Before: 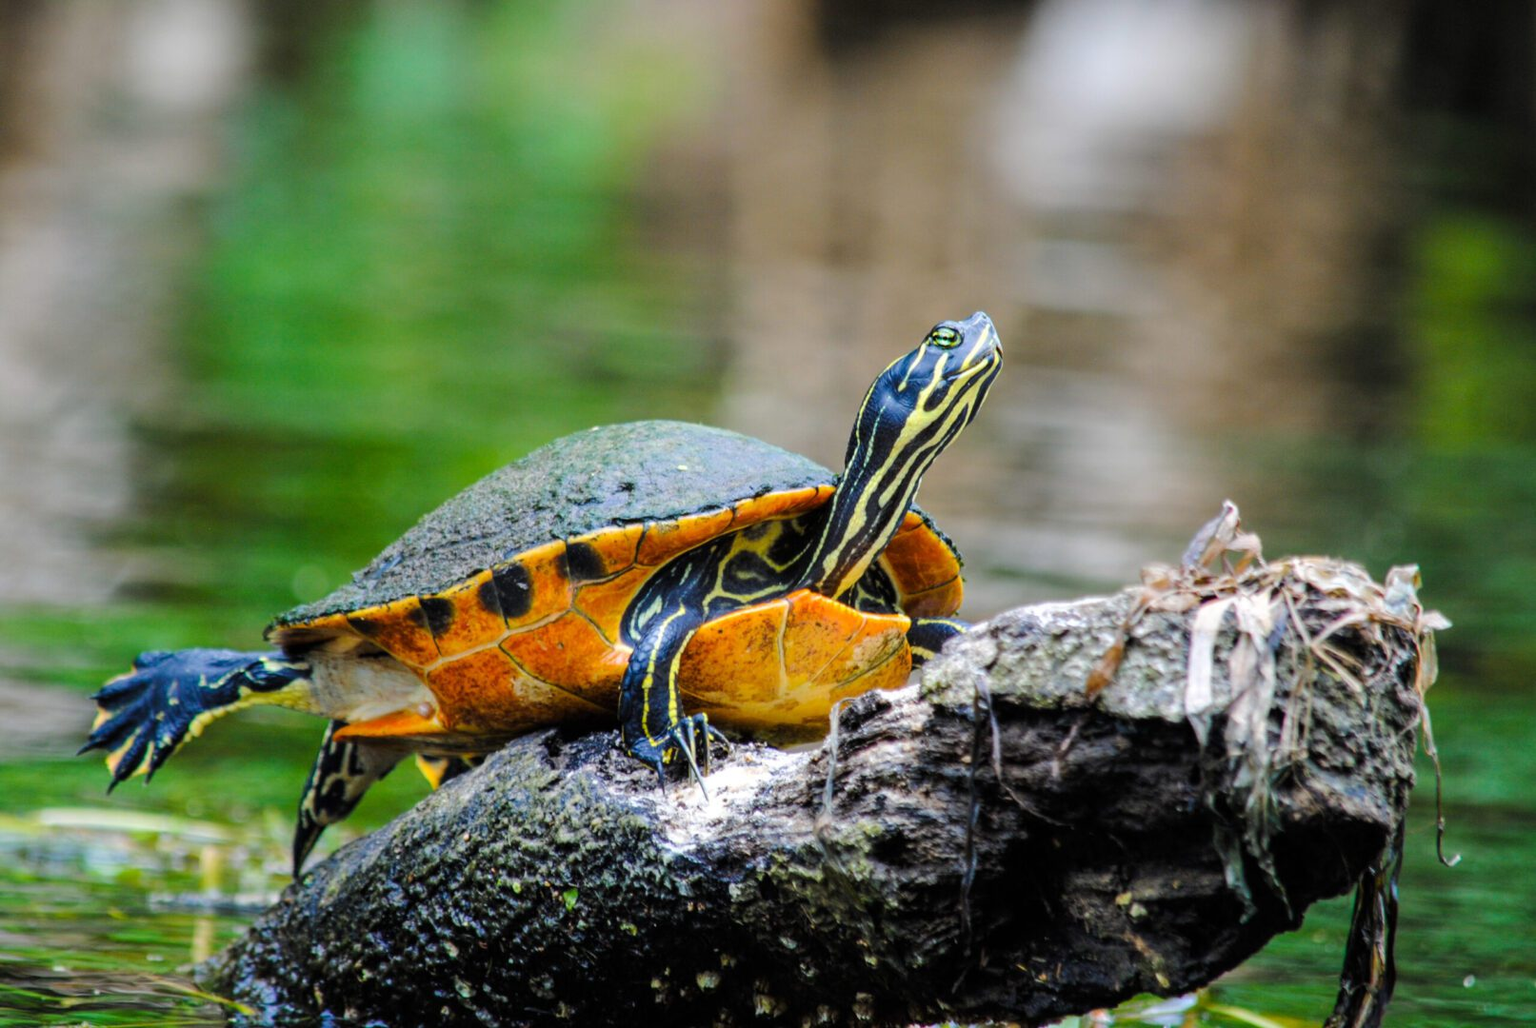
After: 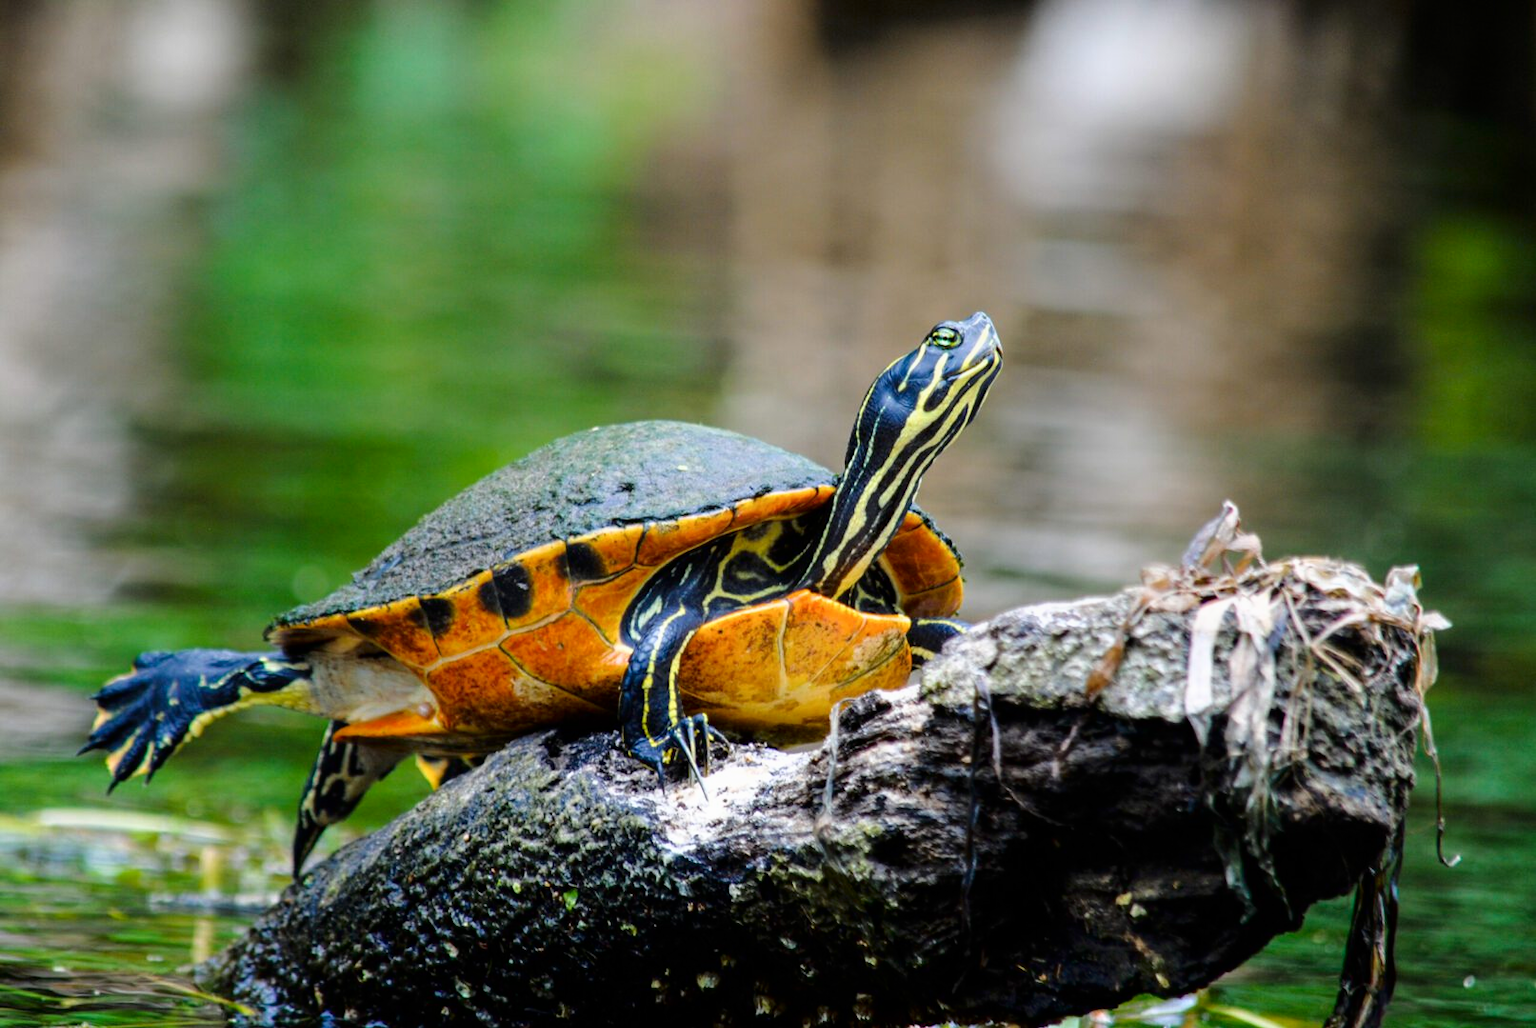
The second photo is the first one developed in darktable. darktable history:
shadows and highlights: shadows -63.51, white point adjustment -5.13, highlights 62.04
